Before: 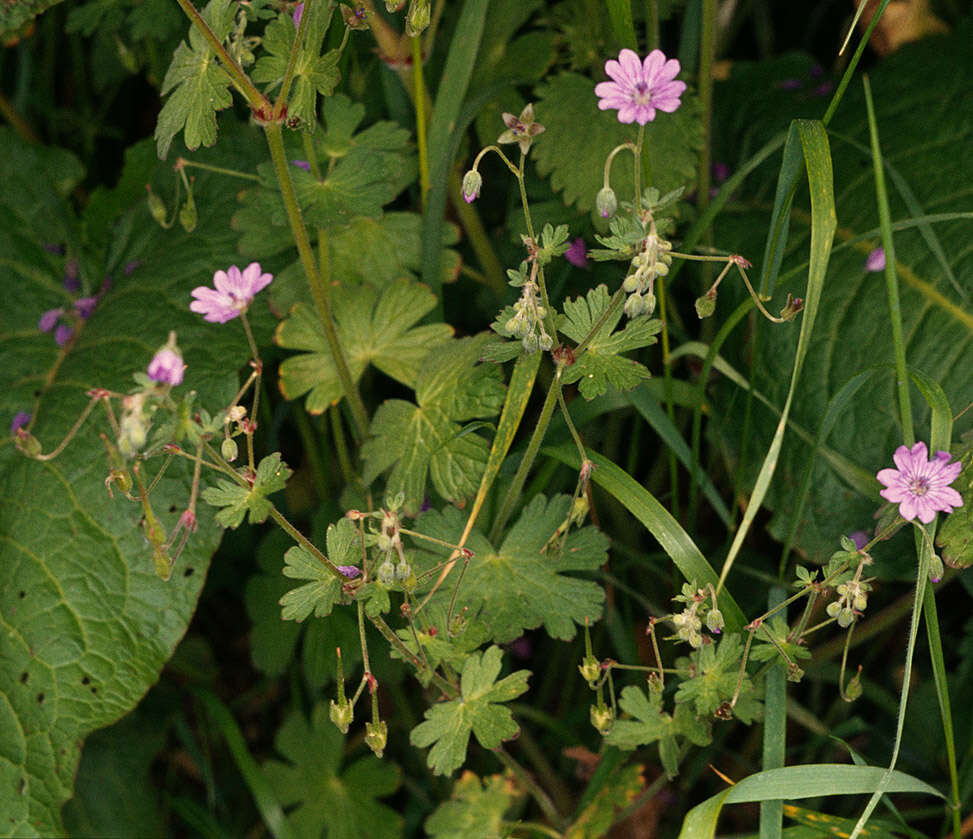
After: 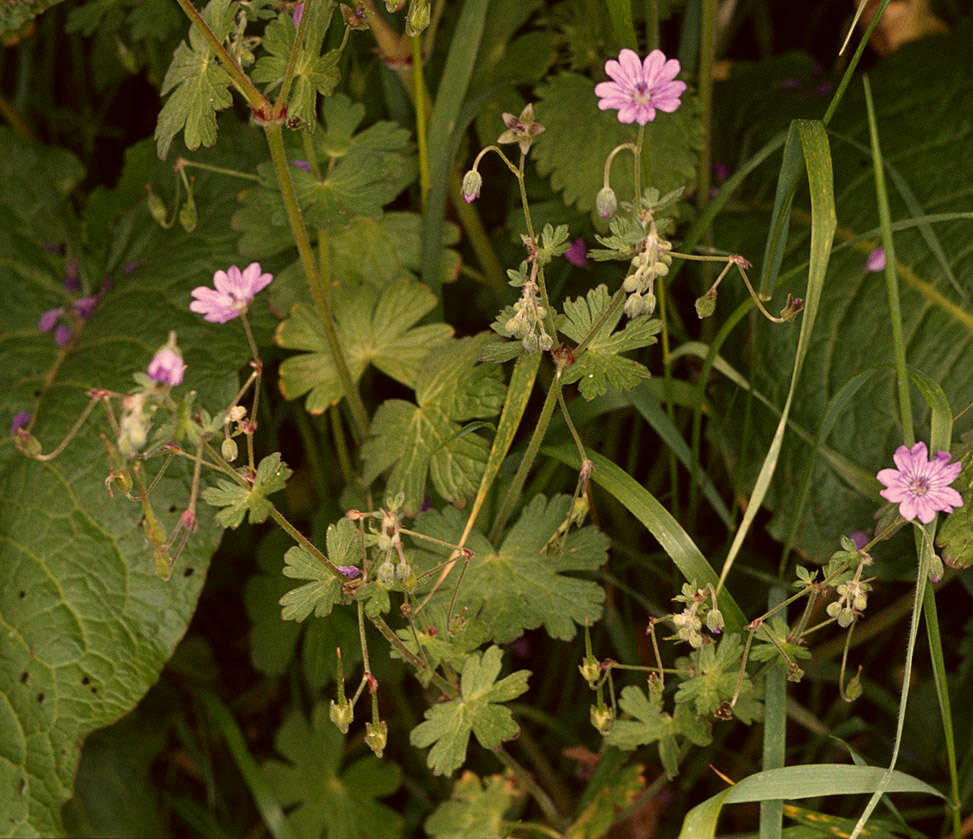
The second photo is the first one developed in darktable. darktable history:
color correction: highlights a* 6.56, highlights b* 8.1, shadows a* 6.49, shadows b* 7.53, saturation 0.881
